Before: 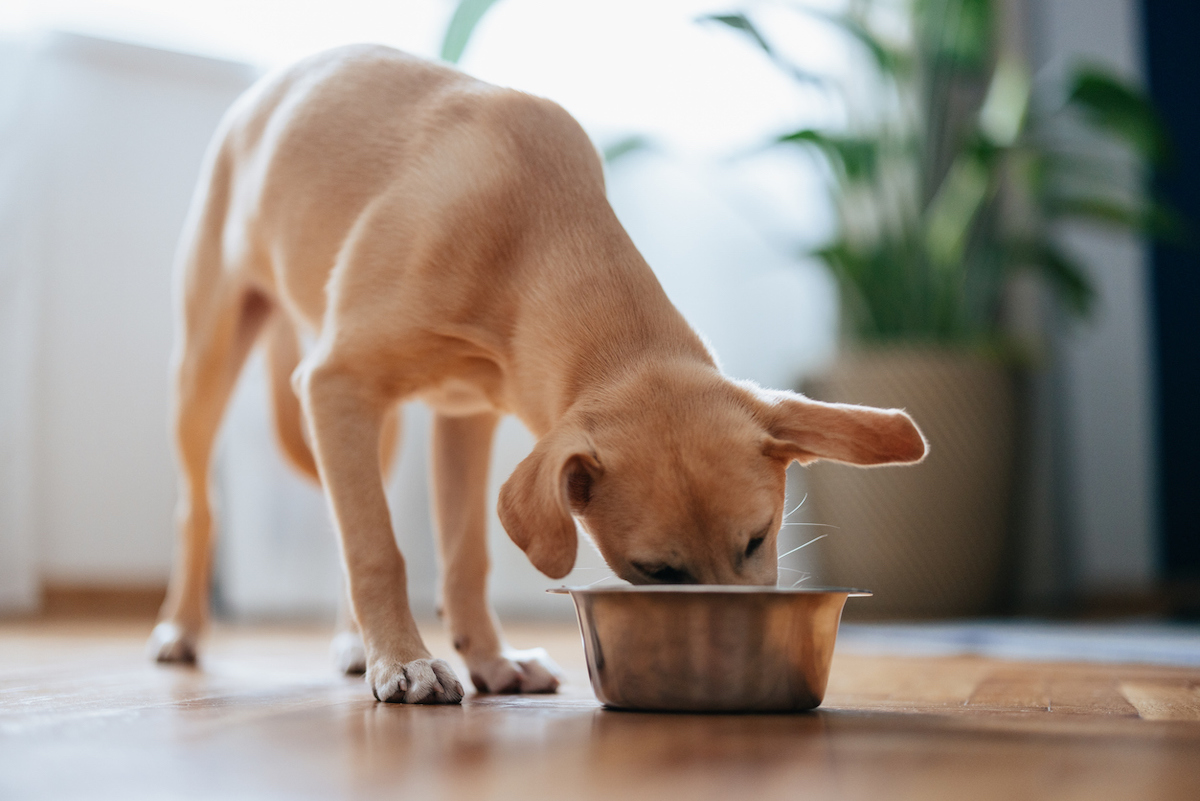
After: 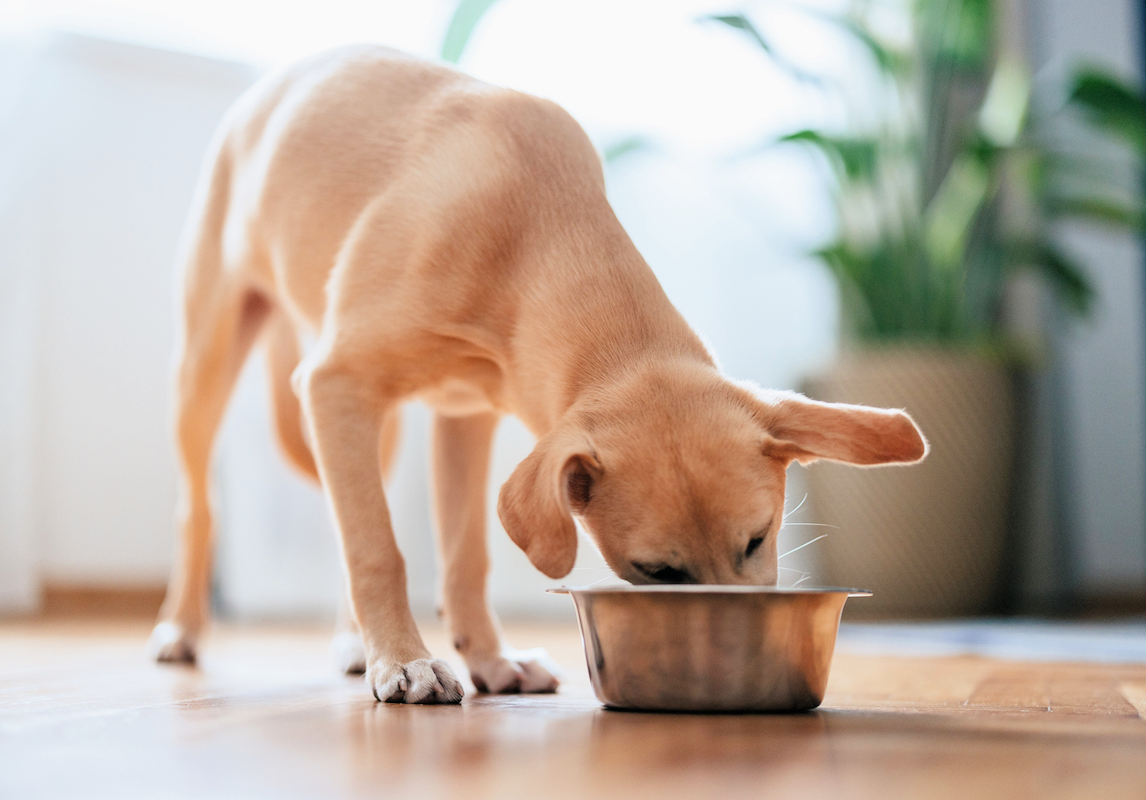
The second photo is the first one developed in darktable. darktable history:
exposure: black level correction 0, exposure 0.936 EV, compensate highlight preservation false
crop: right 4.421%, bottom 0.019%
filmic rgb: middle gray luminance 18.35%, black relative exposure -8.9 EV, white relative exposure 3.72 EV, threshold 5.98 EV, target black luminance 0%, hardness 4.88, latitude 67.66%, contrast 0.958, highlights saturation mix 18.96%, shadows ↔ highlights balance 21.92%, enable highlight reconstruction true
